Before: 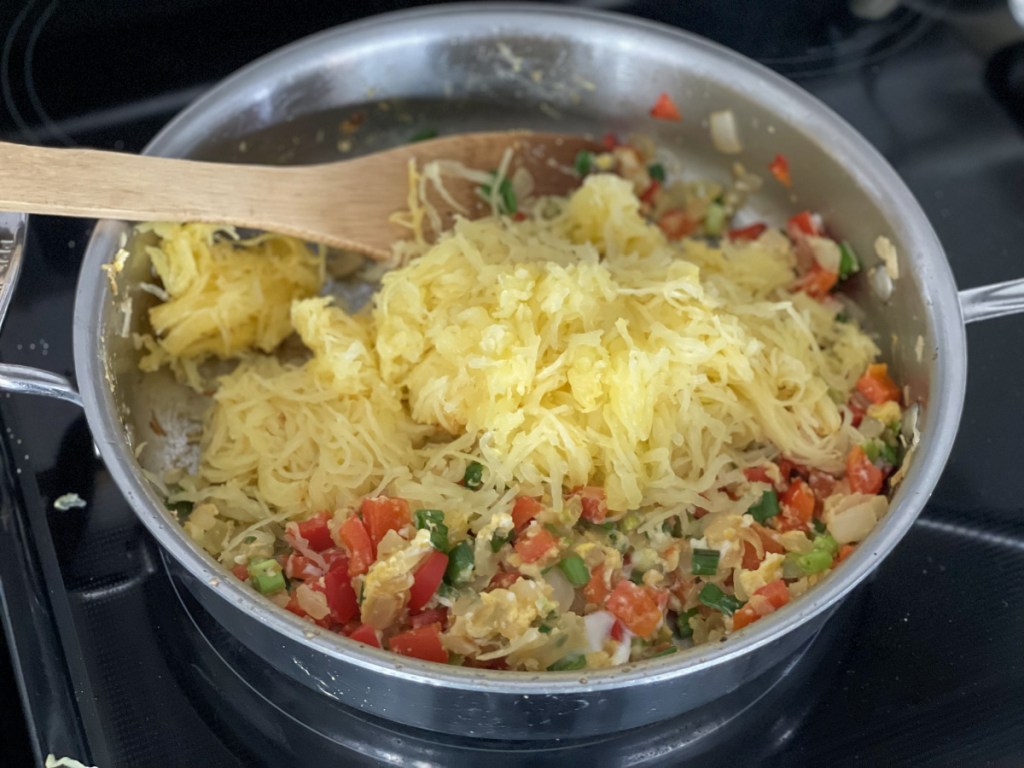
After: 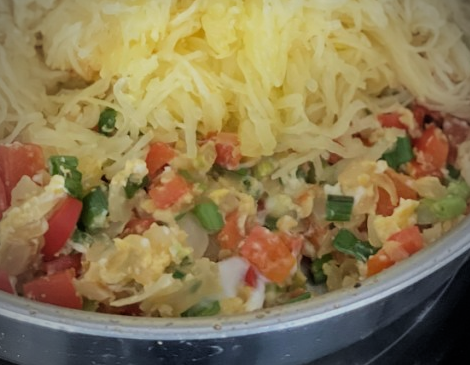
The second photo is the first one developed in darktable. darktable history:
contrast equalizer: y [[0.5, 0.5, 0.478, 0.5, 0.5, 0.5], [0.5 ×6], [0.5 ×6], [0 ×6], [0 ×6]]
filmic rgb: black relative exposure -7.65 EV, white relative exposure 4.56 EV, hardness 3.61, color science v6 (2022)
crop: left 35.835%, top 46.221%, right 18.189%, bottom 6.163%
vignetting: fall-off start 73.62%
